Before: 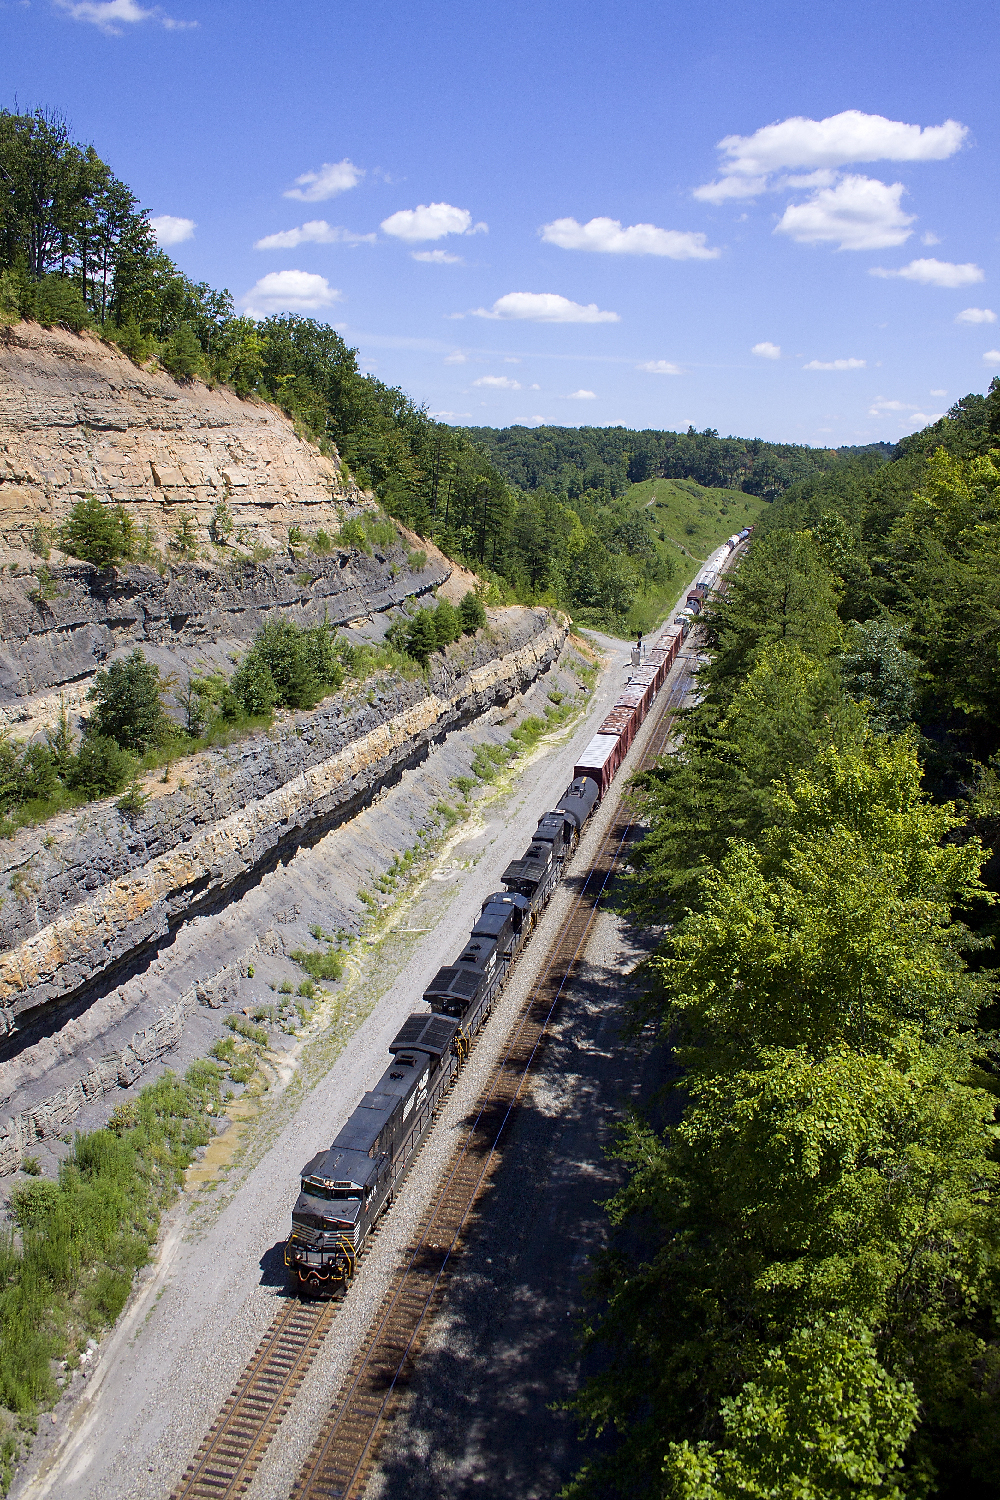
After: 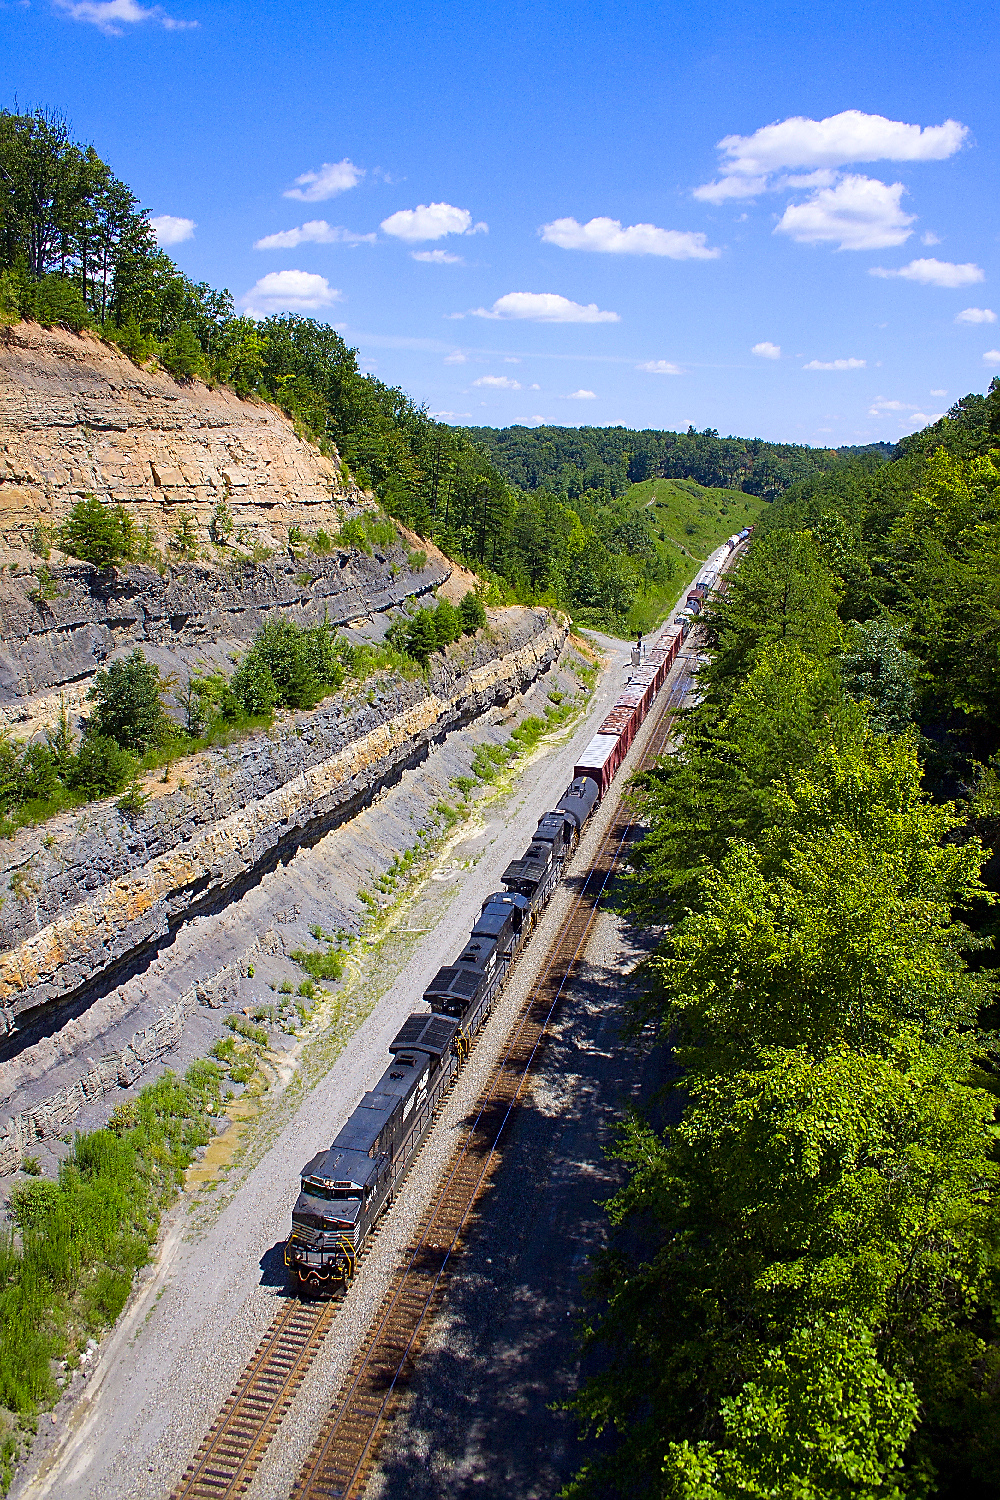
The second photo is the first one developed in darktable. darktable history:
contrast brightness saturation: saturation 0.5
sharpen: on, module defaults
